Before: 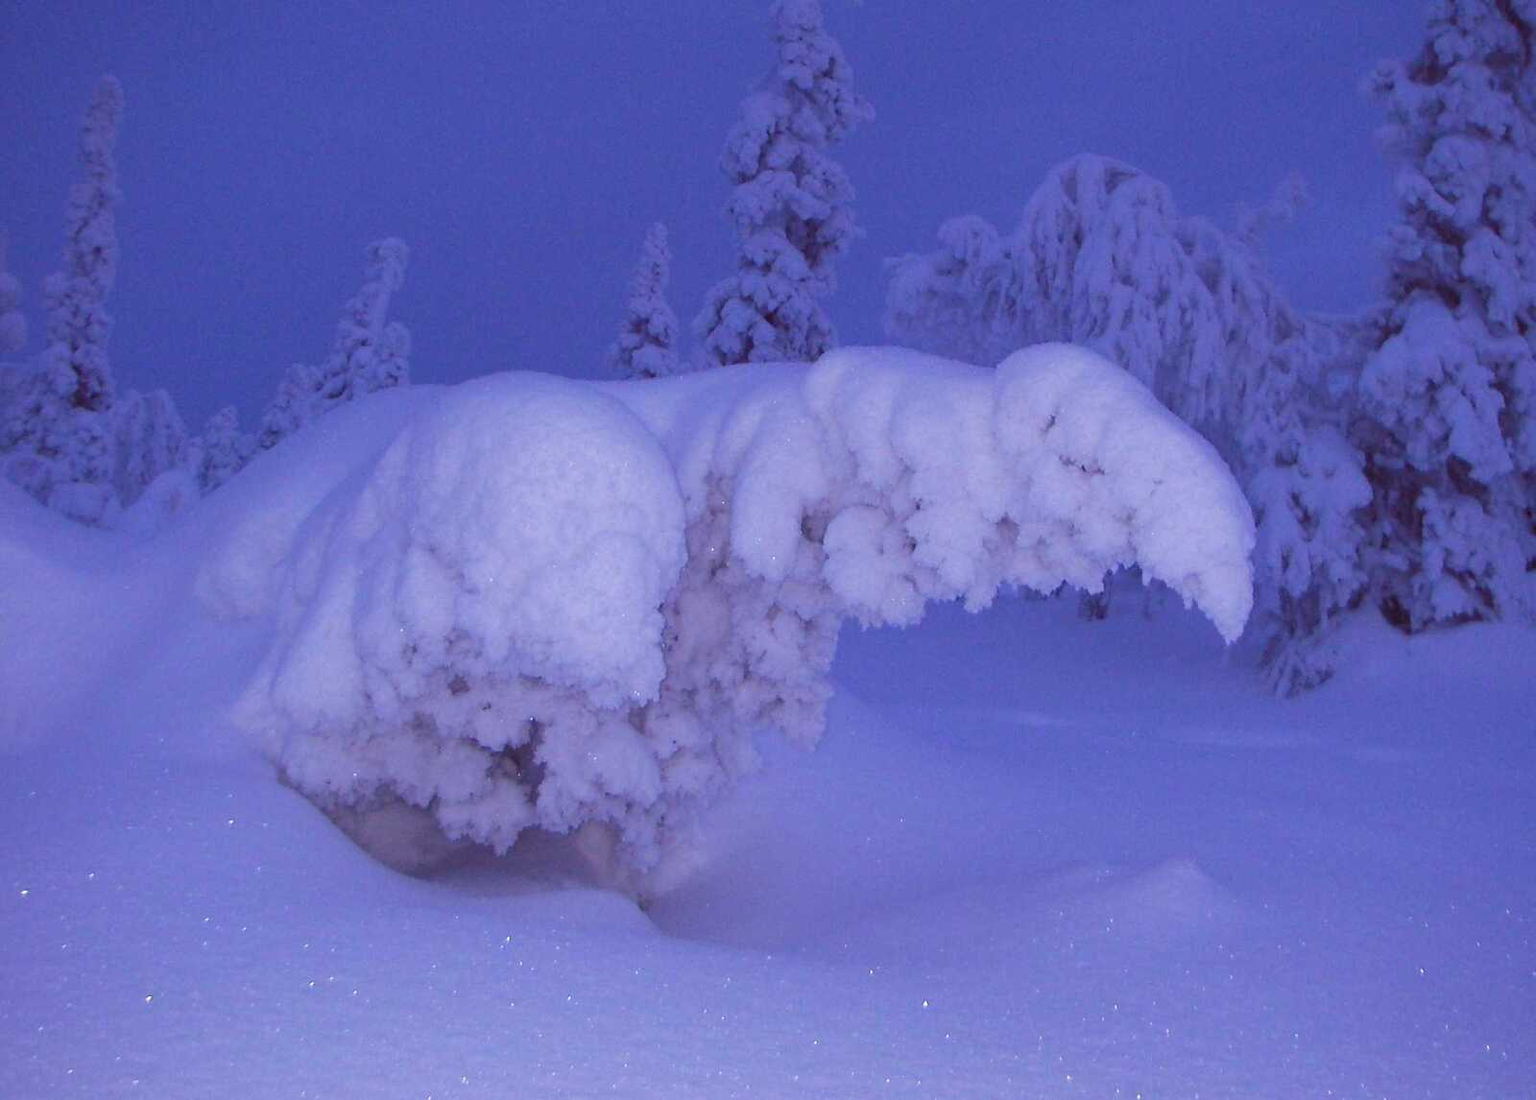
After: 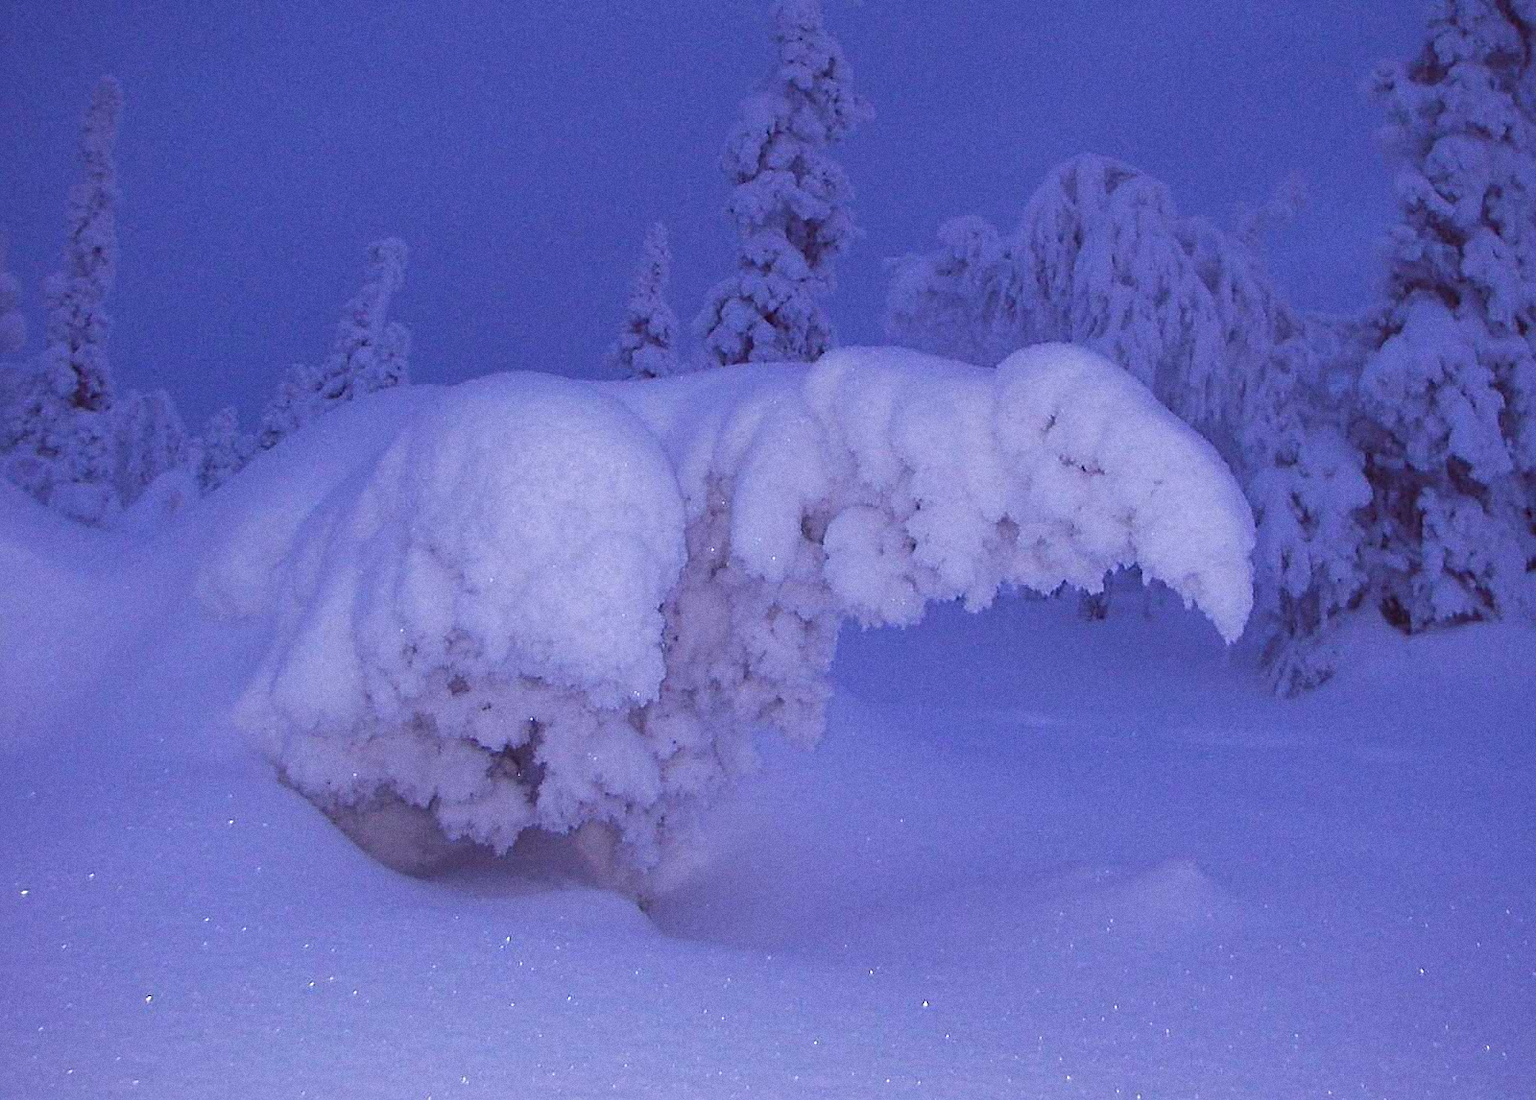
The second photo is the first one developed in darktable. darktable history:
grain: coarseness 0.47 ISO
sharpen: on, module defaults
